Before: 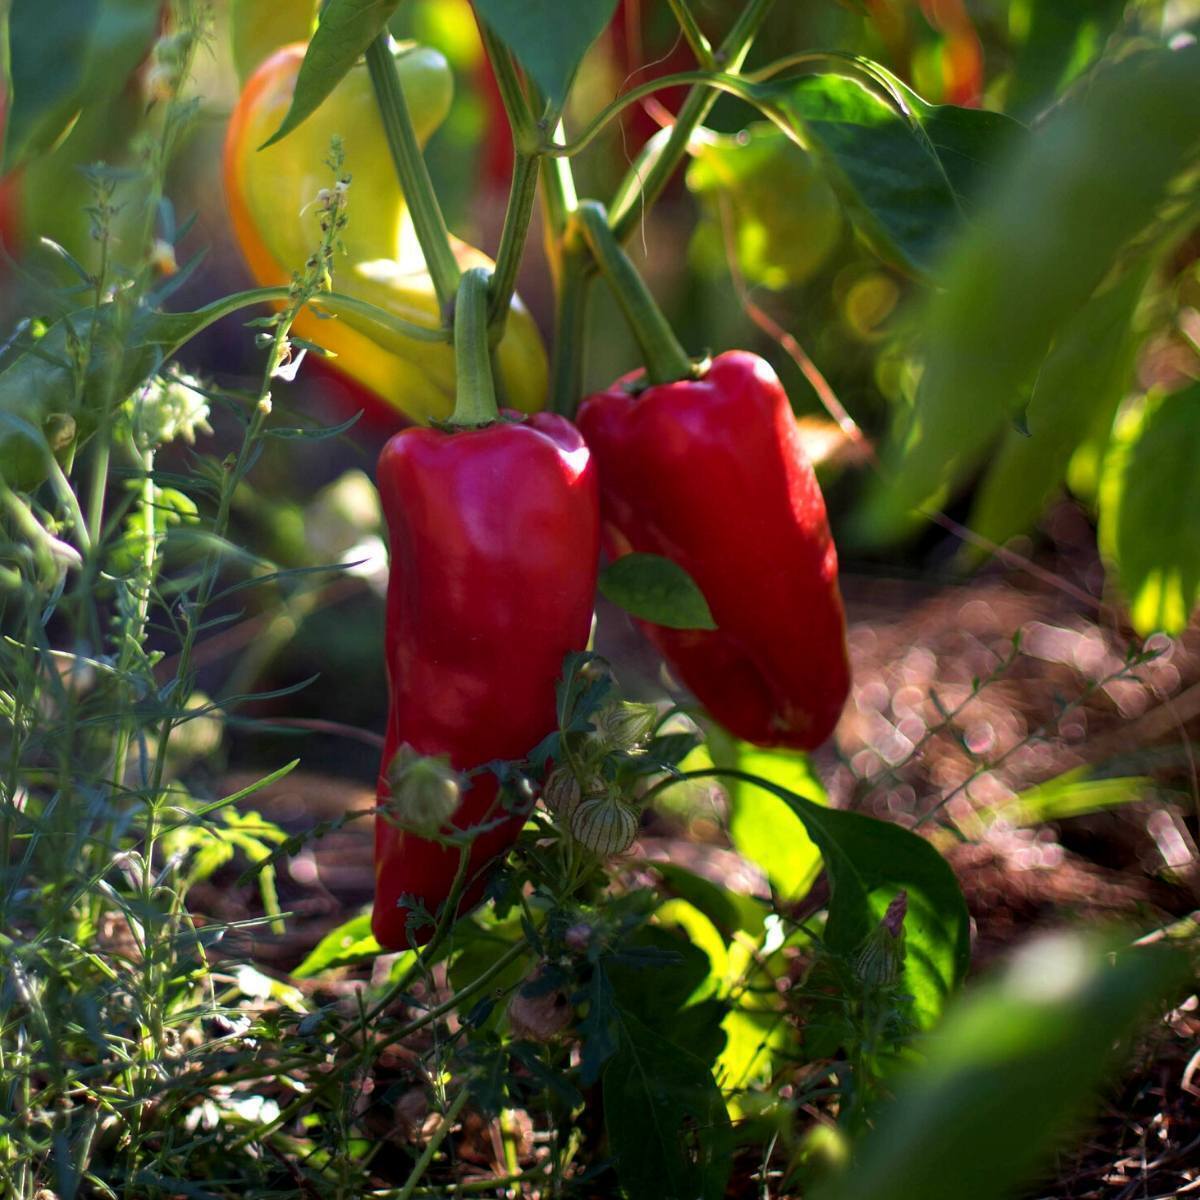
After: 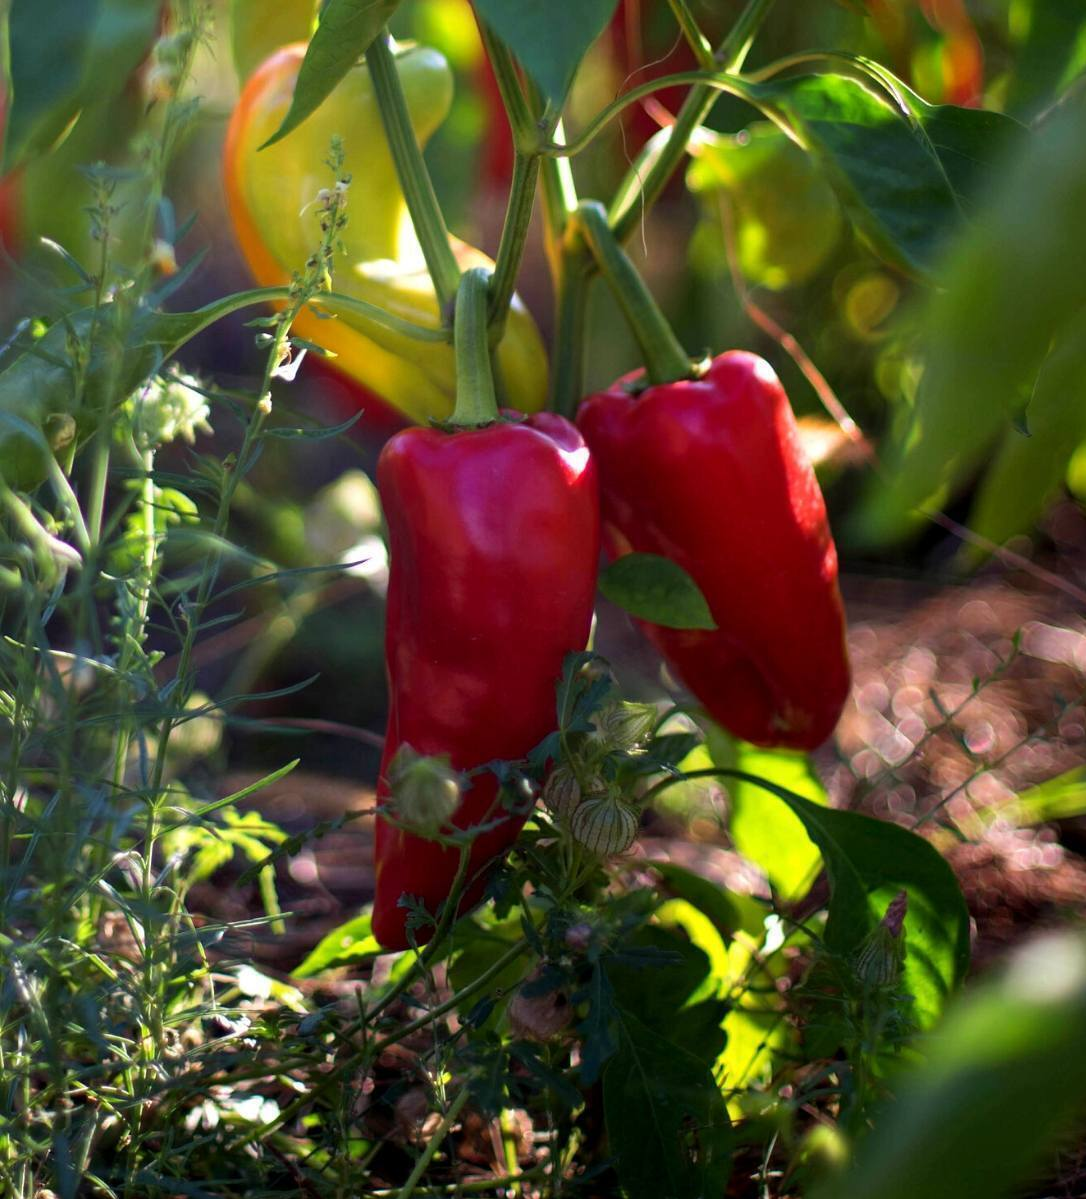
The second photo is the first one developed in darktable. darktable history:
crop: right 9.5%, bottom 0.044%
